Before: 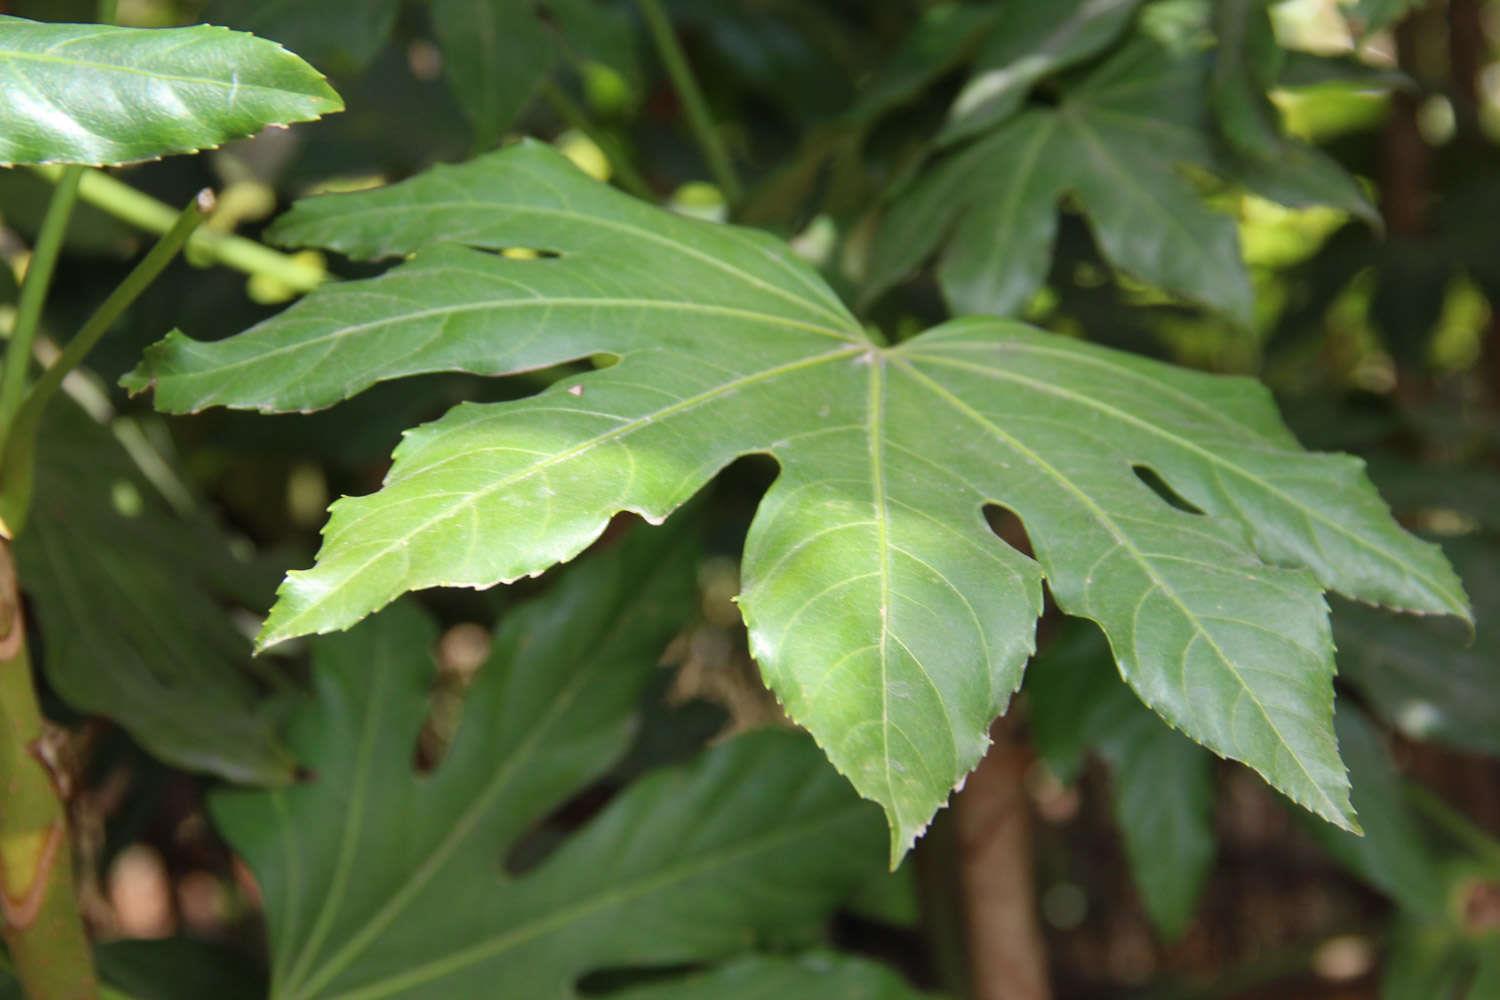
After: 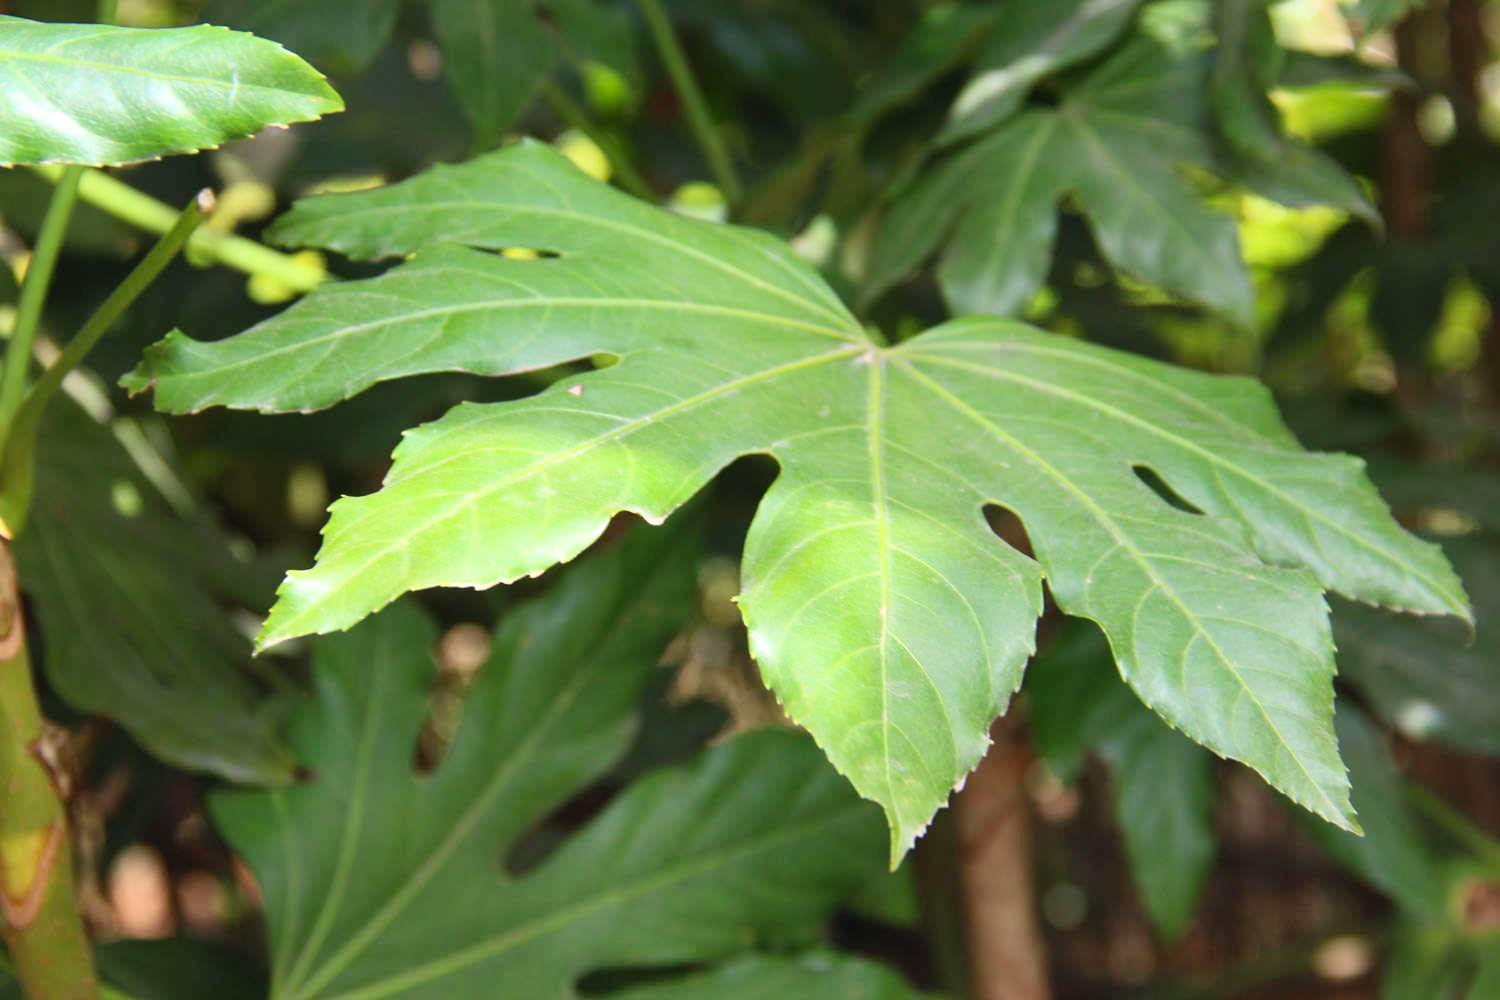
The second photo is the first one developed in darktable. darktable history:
contrast brightness saturation: contrast 0.205, brightness 0.165, saturation 0.23
